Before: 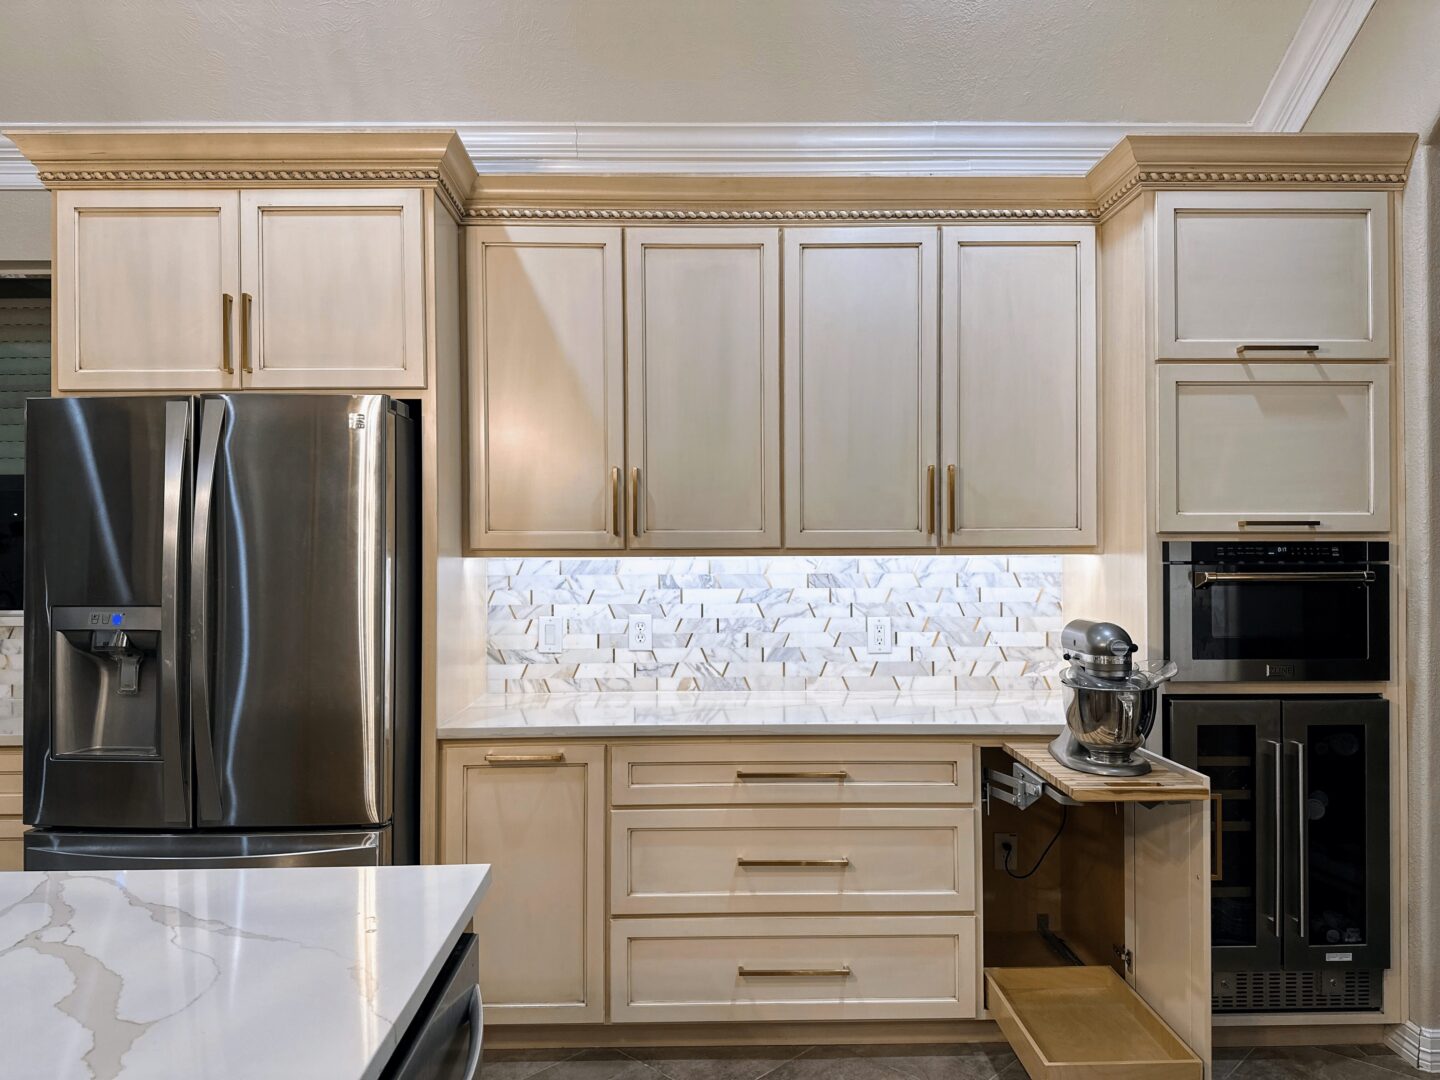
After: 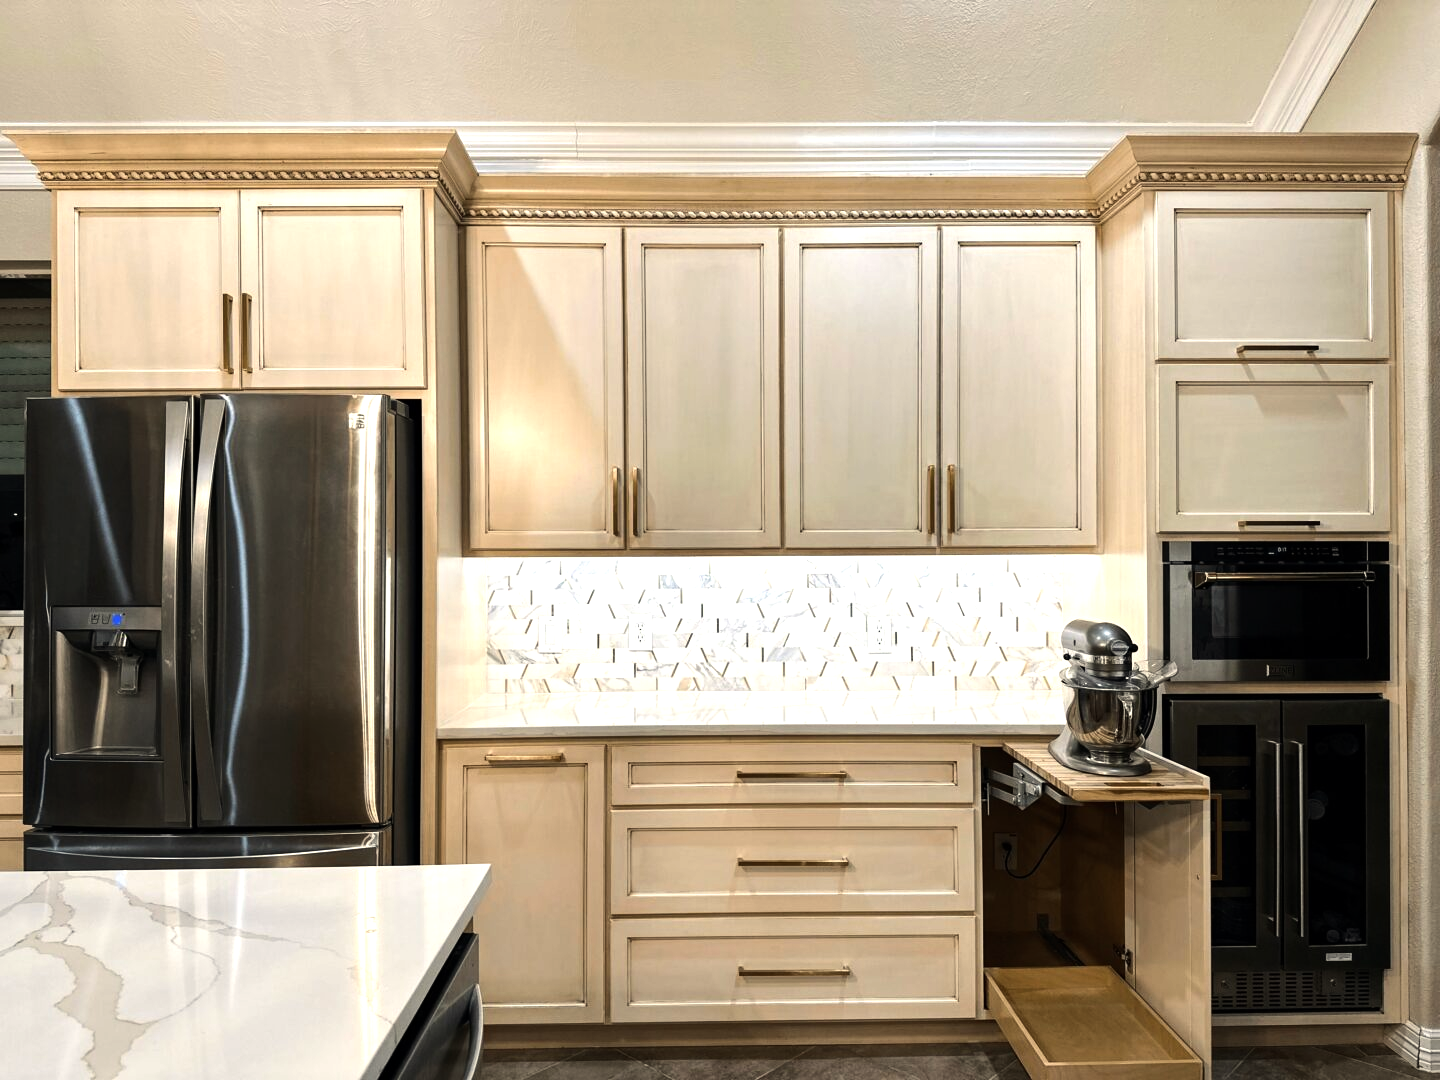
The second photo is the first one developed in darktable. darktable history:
white balance: red 1.029, blue 0.92
tone equalizer: -8 EV -0.75 EV, -7 EV -0.7 EV, -6 EV -0.6 EV, -5 EV -0.4 EV, -3 EV 0.4 EV, -2 EV 0.6 EV, -1 EV 0.7 EV, +0 EV 0.75 EV, edges refinement/feathering 500, mask exposure compensation -1.57 EV, preserve details no
